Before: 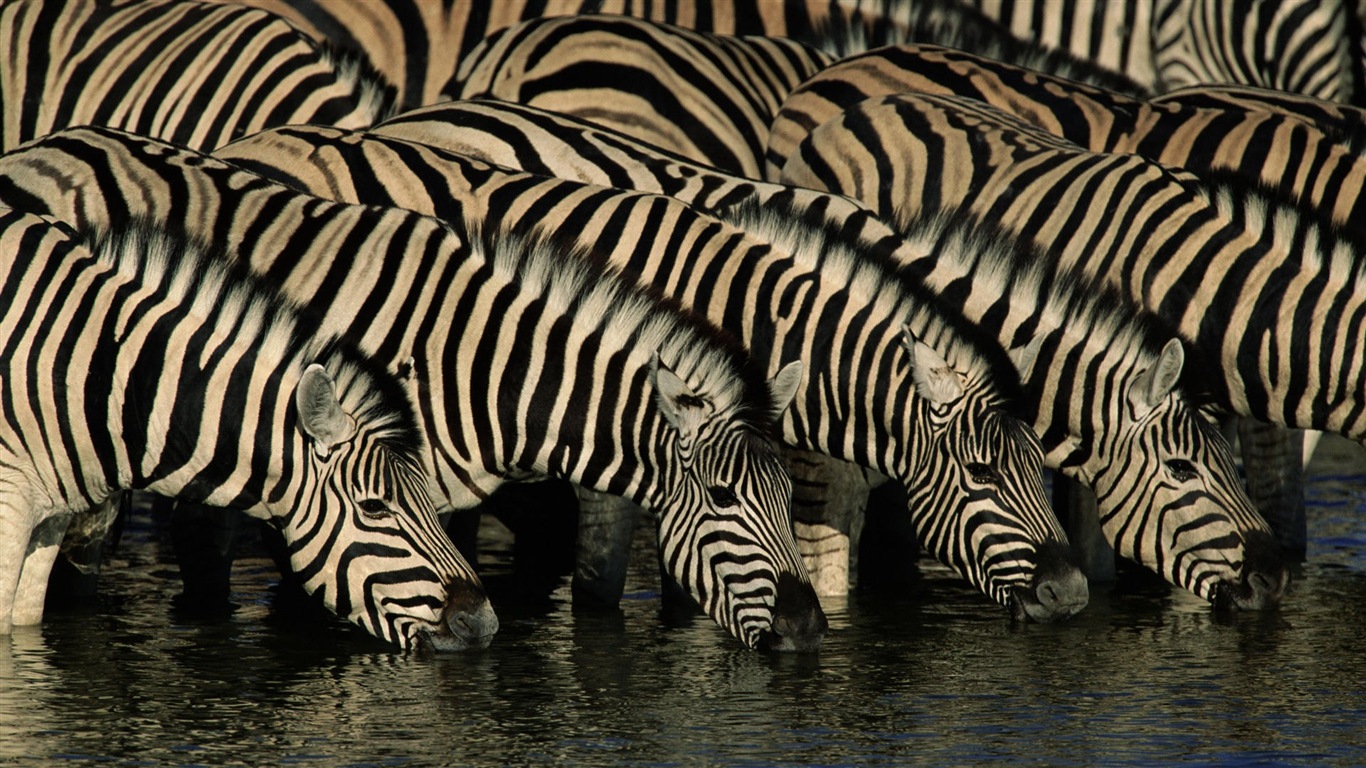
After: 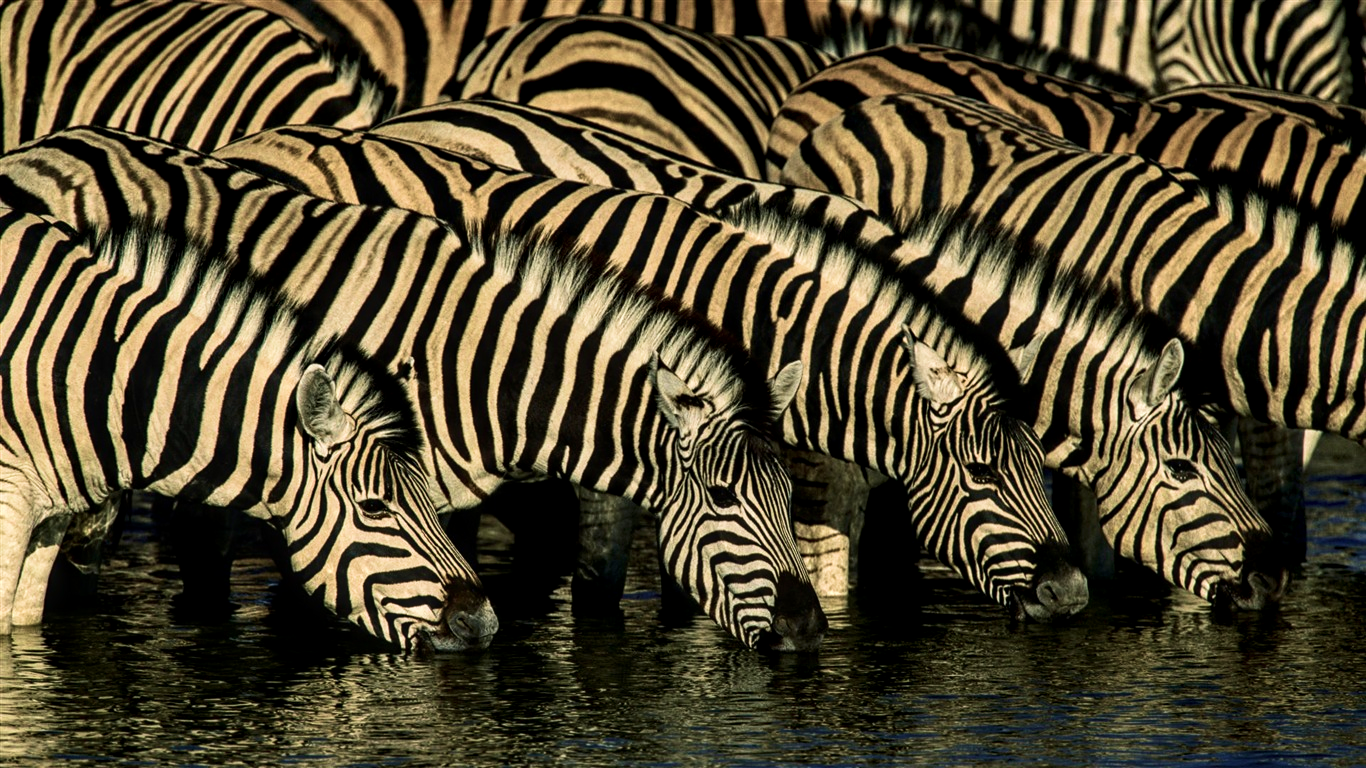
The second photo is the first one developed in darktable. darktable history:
contrast brightness saturation: contrast 0.225
local contrast: detail 150%
velvia: strength 44.82%
